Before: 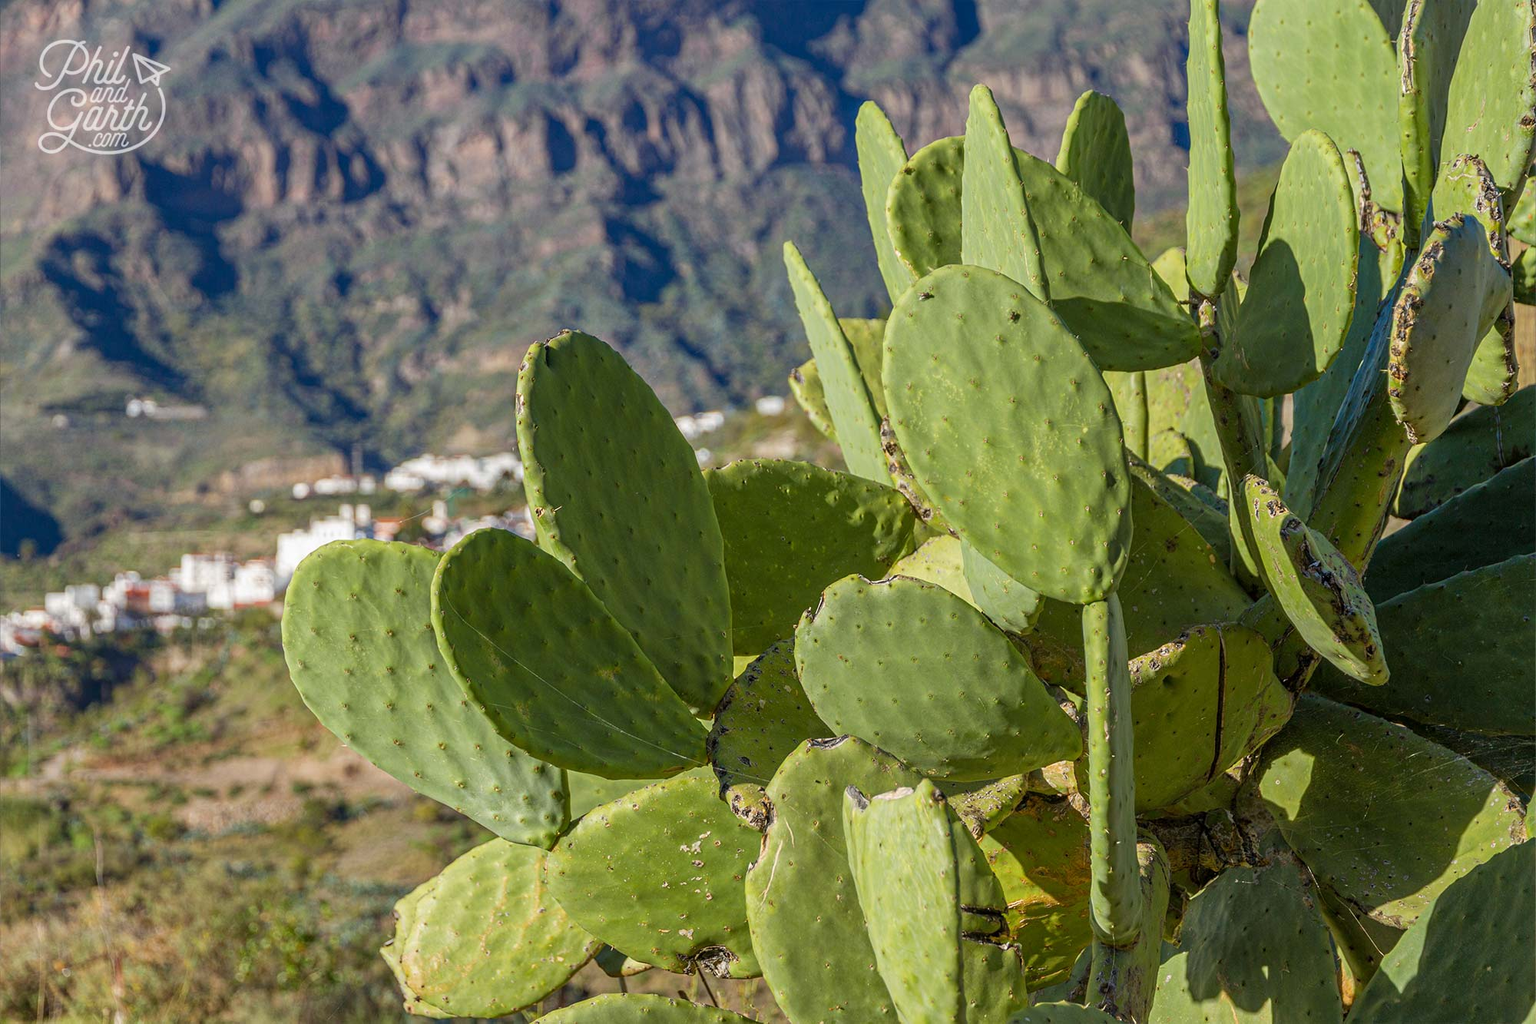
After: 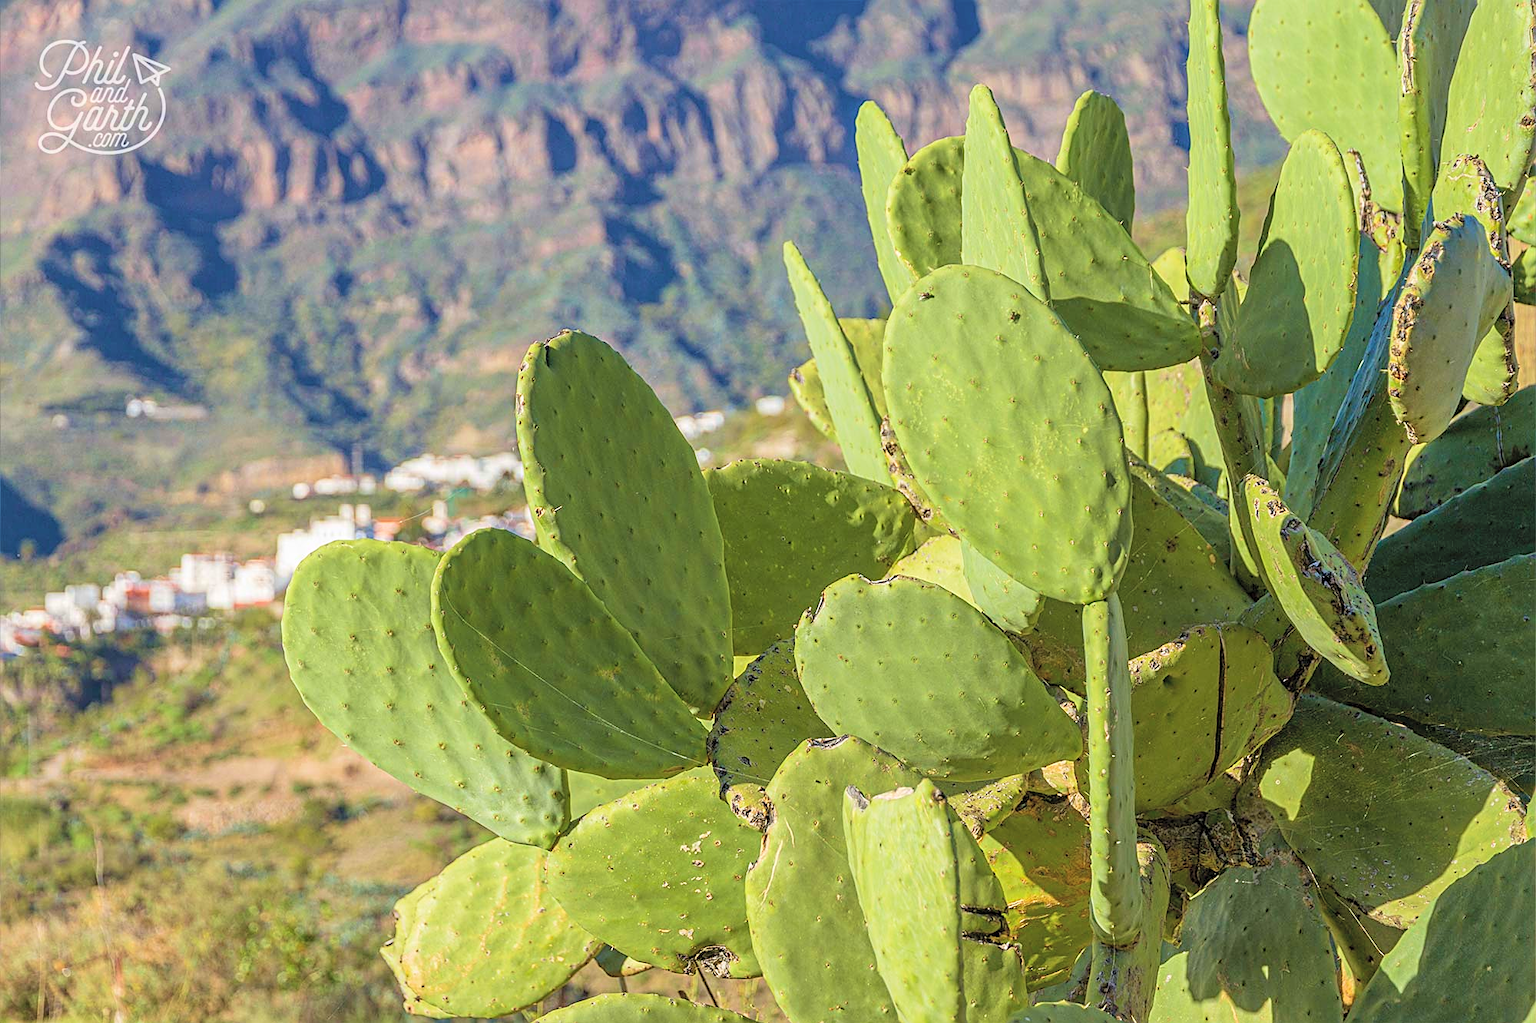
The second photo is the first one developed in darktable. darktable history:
sharpen: on, module defaults
contrast brightness saturation: contrast 0.096, brightness 0.291, saturation 0.137
velvia: on, module defaults
